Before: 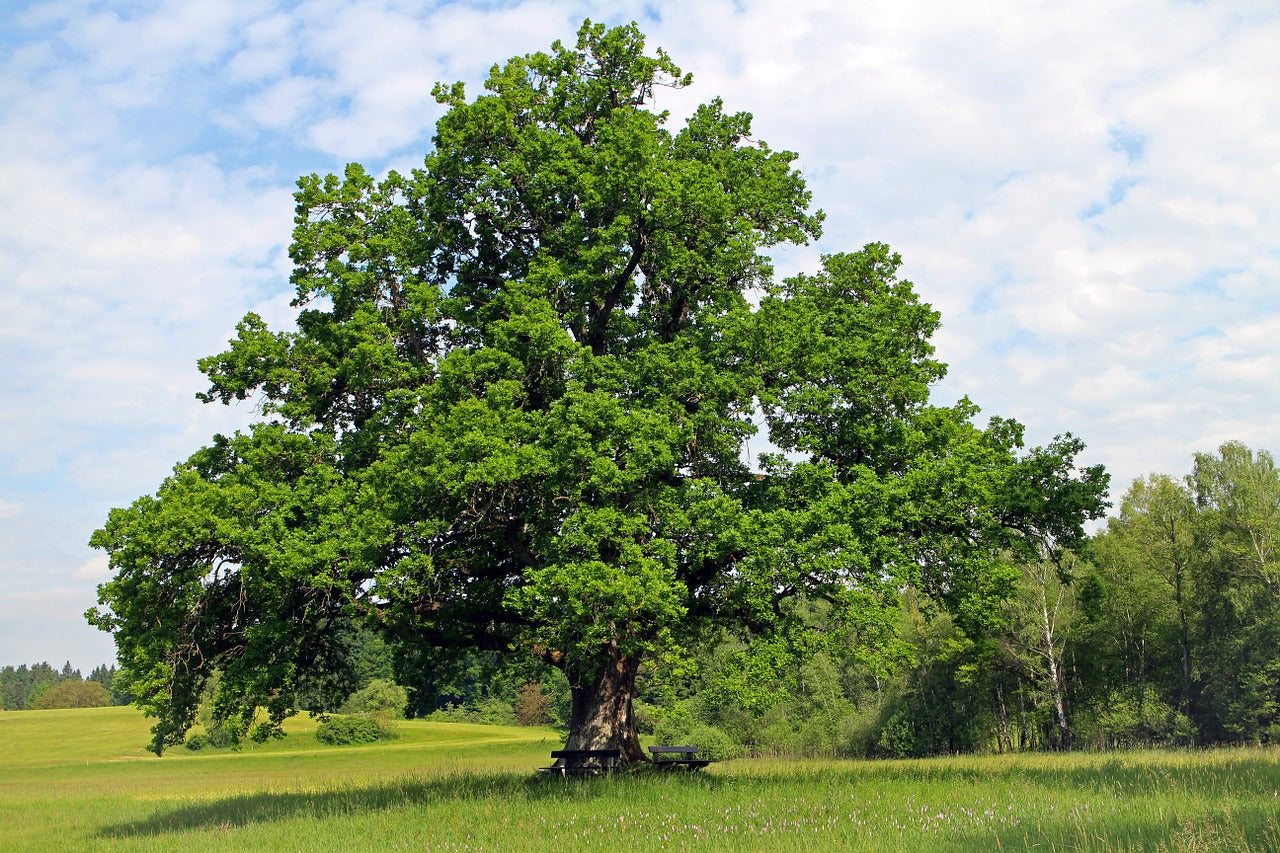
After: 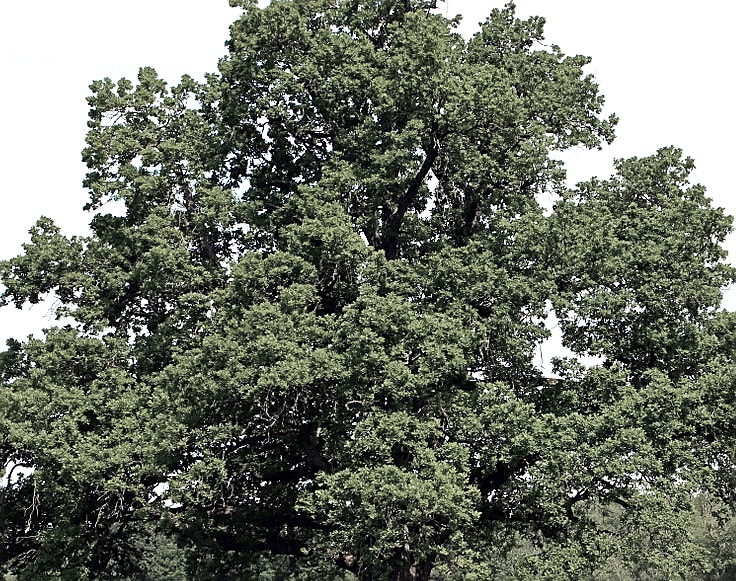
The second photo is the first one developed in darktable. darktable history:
contrast brightness saturation: contrast 0.147, brightness 0.043
tone equalizer: smoothing diameter 24.97%, edges refinement/feathering 12.53, preserve details guided filter
crop: left 16.224%, top 11.275%, right 26.226%, bottom 20.527%
color balance rgb: shadows lift › chroma 3.321%, shadows lift › hue 280.49°, highlights gain › luminance 14.939%, perceptual saturation grading › global saturation 0.823%, global vibrance 20%
color zones: curves: ch0 [(0, 0.613) (0.01, 0.613) (0.245, 0.448) (0.498, 0.529) (0.642, 0.665) (0.879, 0.777) (0.99, 0.613)]; ch1 [(0, 0.272) (0.219, 0.127) (0.724, 0.346)]
sharpen: on, module defaults
